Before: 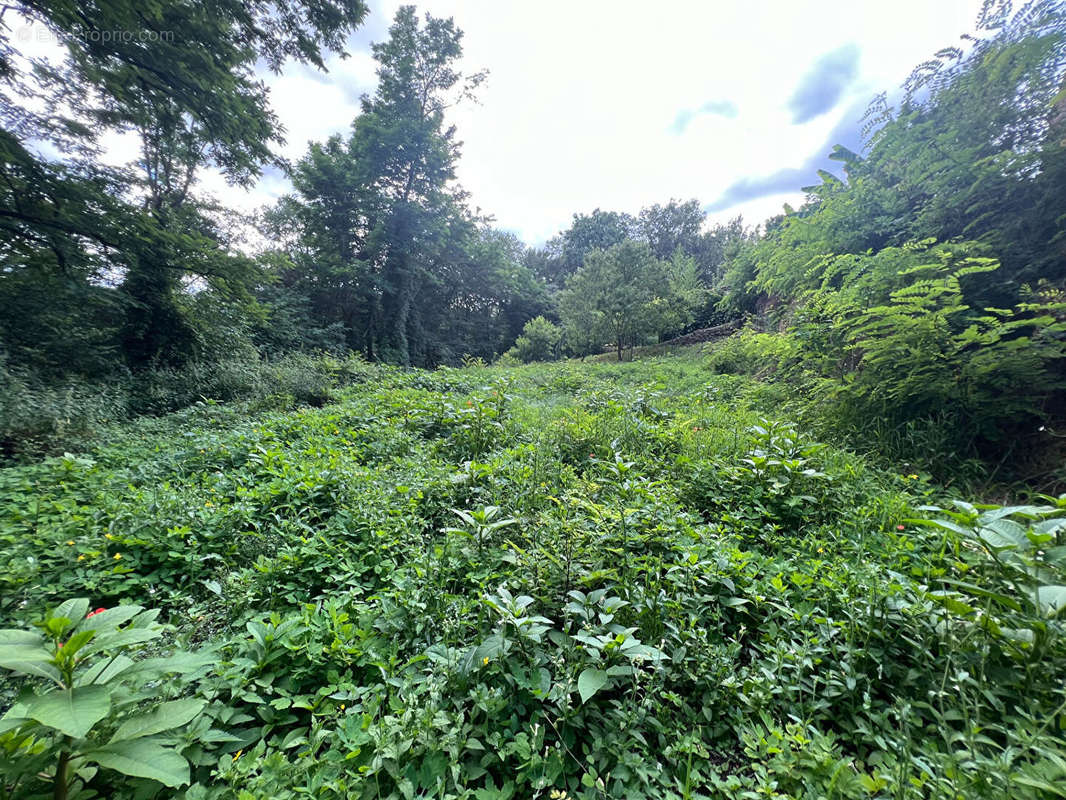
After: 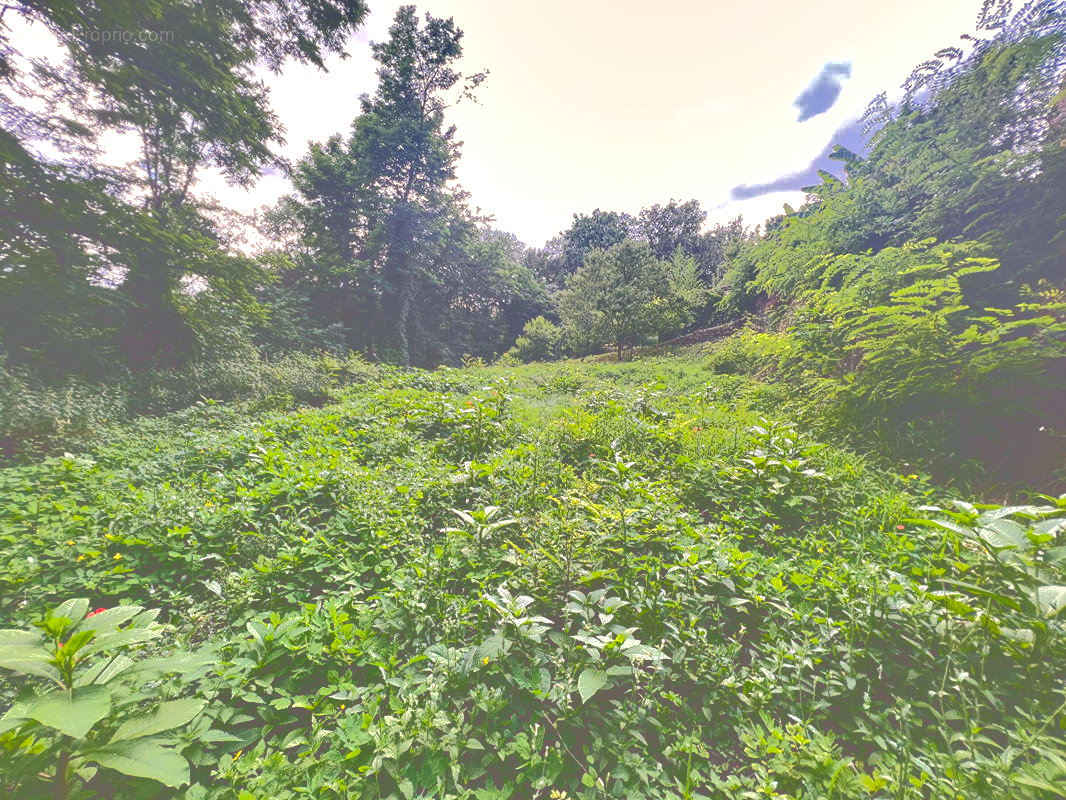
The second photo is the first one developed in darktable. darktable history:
shadows and highlights: soften with gaussian
local contrast: highlights 105%, shadows 102%, detail 119%, midtone range 0.2
tone curve: curves: ch0 [(0, 0) (0.003, 0.437) (0.011, 0.438) (0.025, 0.441) (0.044, 0.441) (0.069, 0.441) (0.1, 0.444) (0.136, 0.447) (0.177, 0.452) (0.224, 0.457) (0.277, 0.466) (0.335, 0.485) (0.399, 0.514) (0.468, 0.558) (0.543, 0.616) (0.623, 0.686) (0.709, 0.76) (0.801, 0.803) (0.898, 0.825) (1, 1)], color space Lab, independent channels, preserve colors none
color balance rgb: global offset › luminance 0.48%, global offset › hue 171.25°, white fulcrum 0.092 EV, perceptual saturation grading › global saturation 0.751%, perceptual brilliance grading › global brilliance 9.383%, perceptual brilliance grading › shadows 15.289%
color correction: highlights a* 11.34, highlights b* 11.62
